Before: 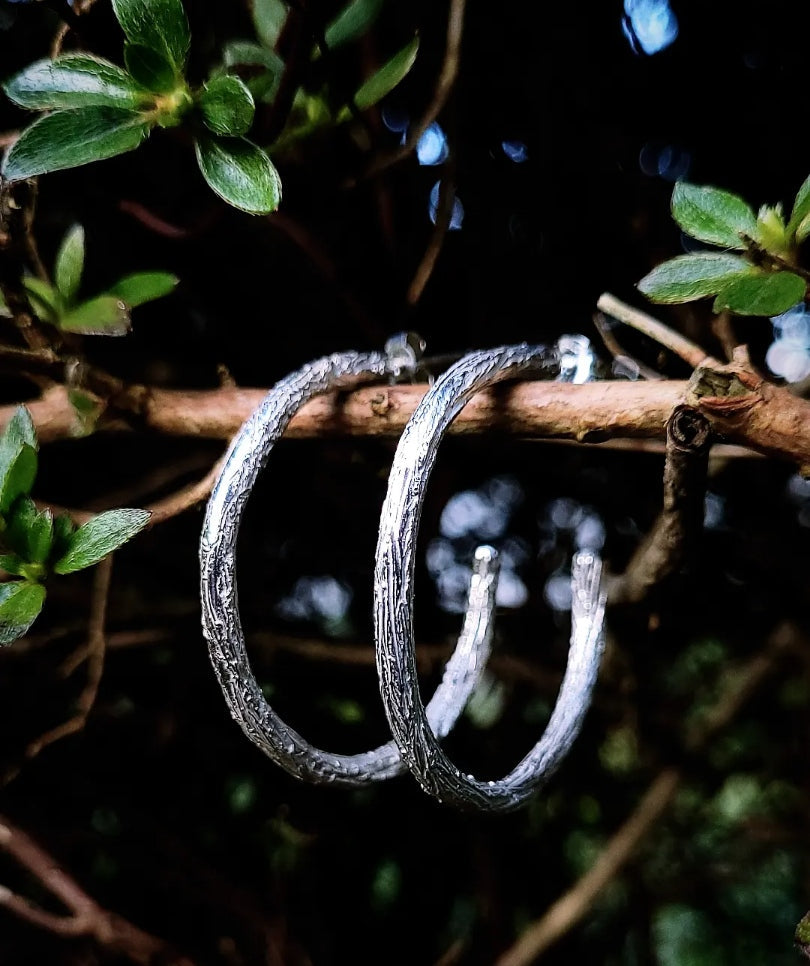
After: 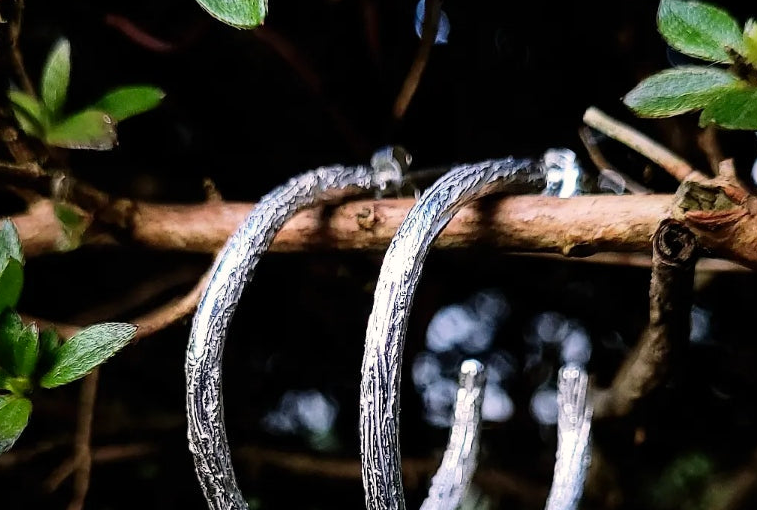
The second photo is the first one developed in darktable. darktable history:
color correction: highlights a* 0.82, highlights b* 2.87, saturation 1.06
crop: left 1.827%, top 19.266%, right 4.658%, bottom 27.846%
